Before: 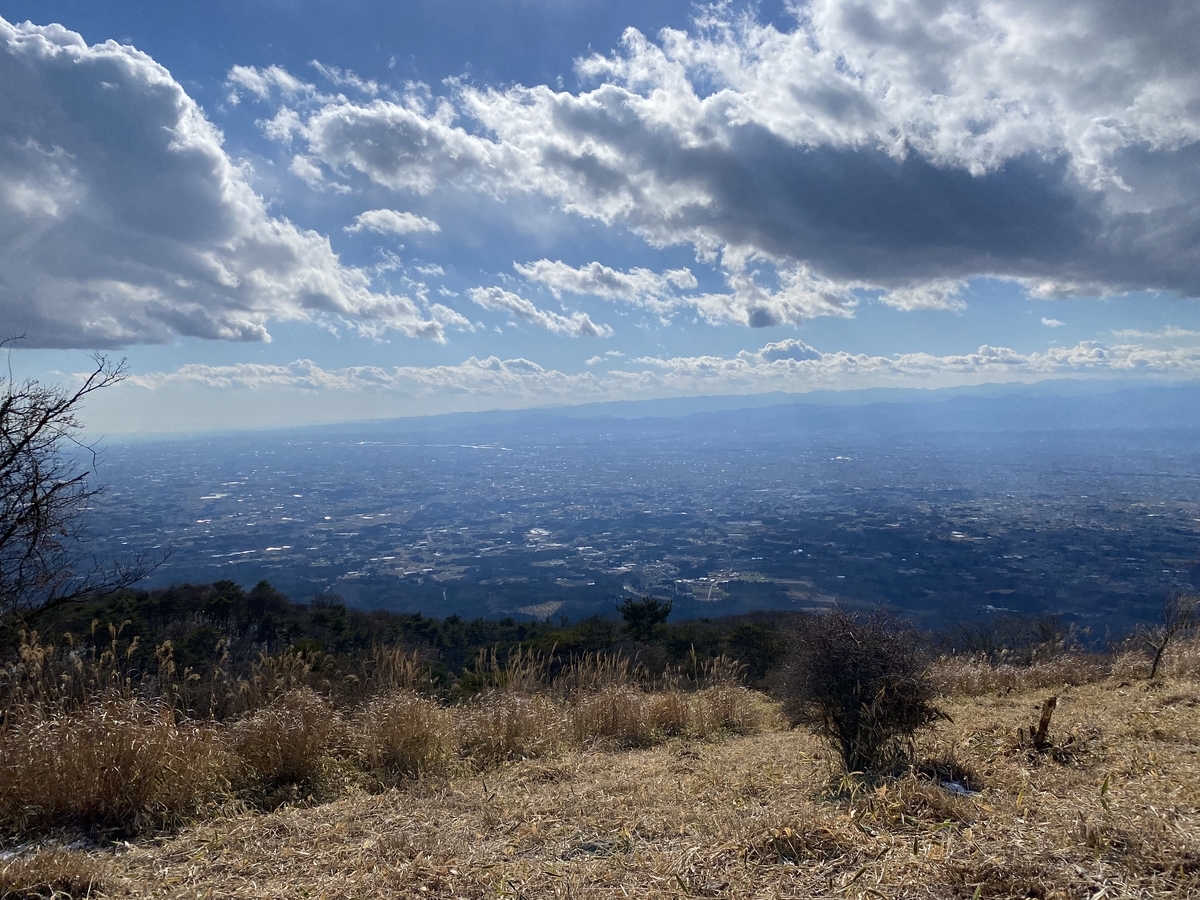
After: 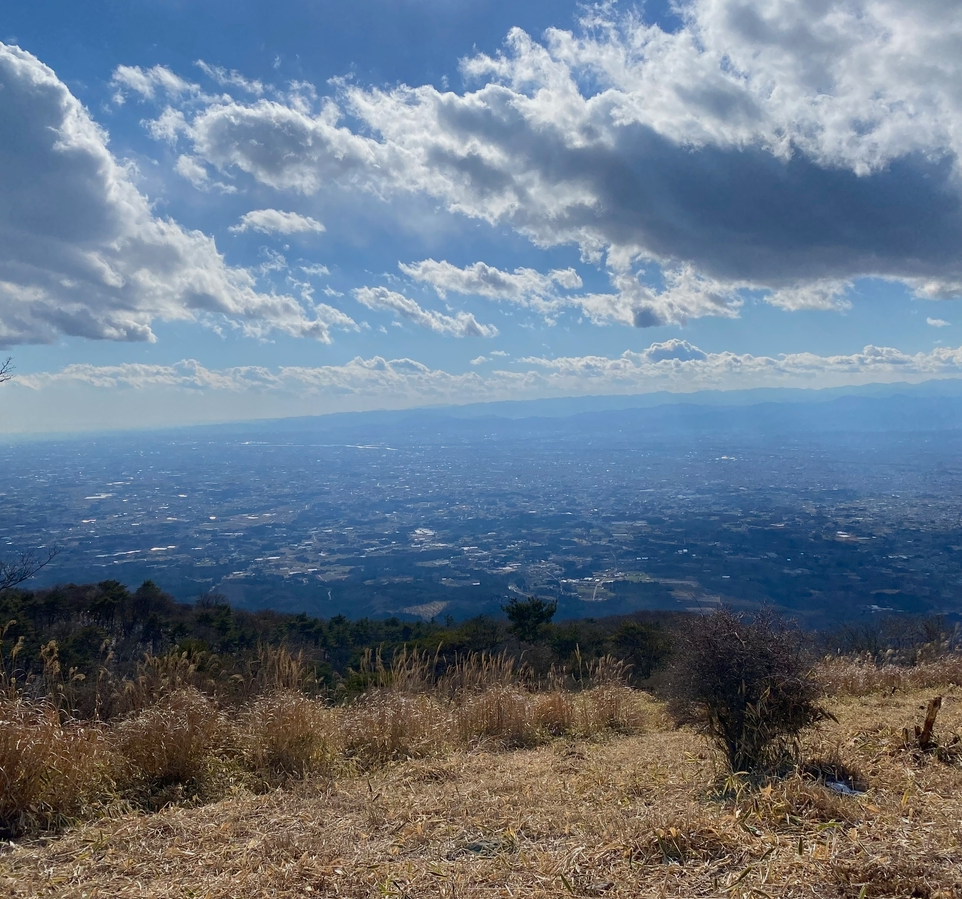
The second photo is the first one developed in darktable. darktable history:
crop and rotate: left 9.597%, right 10.195%
color balance rgb: contrast -10%
